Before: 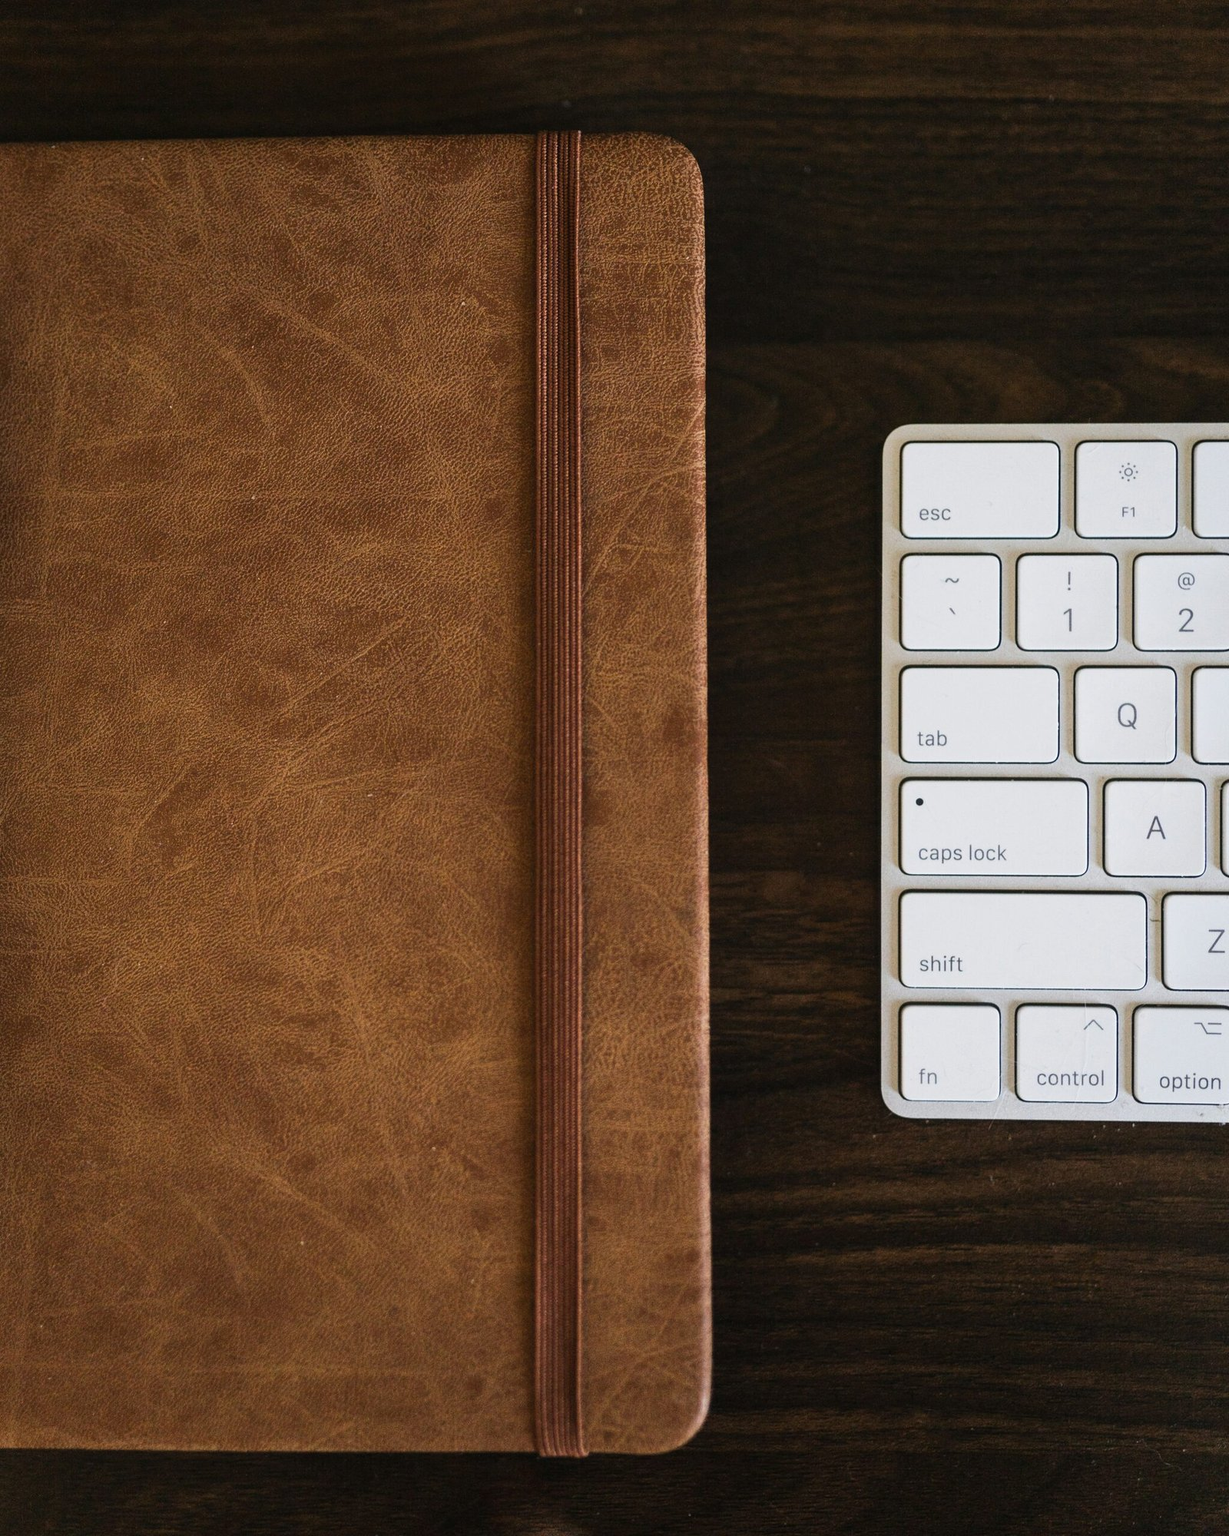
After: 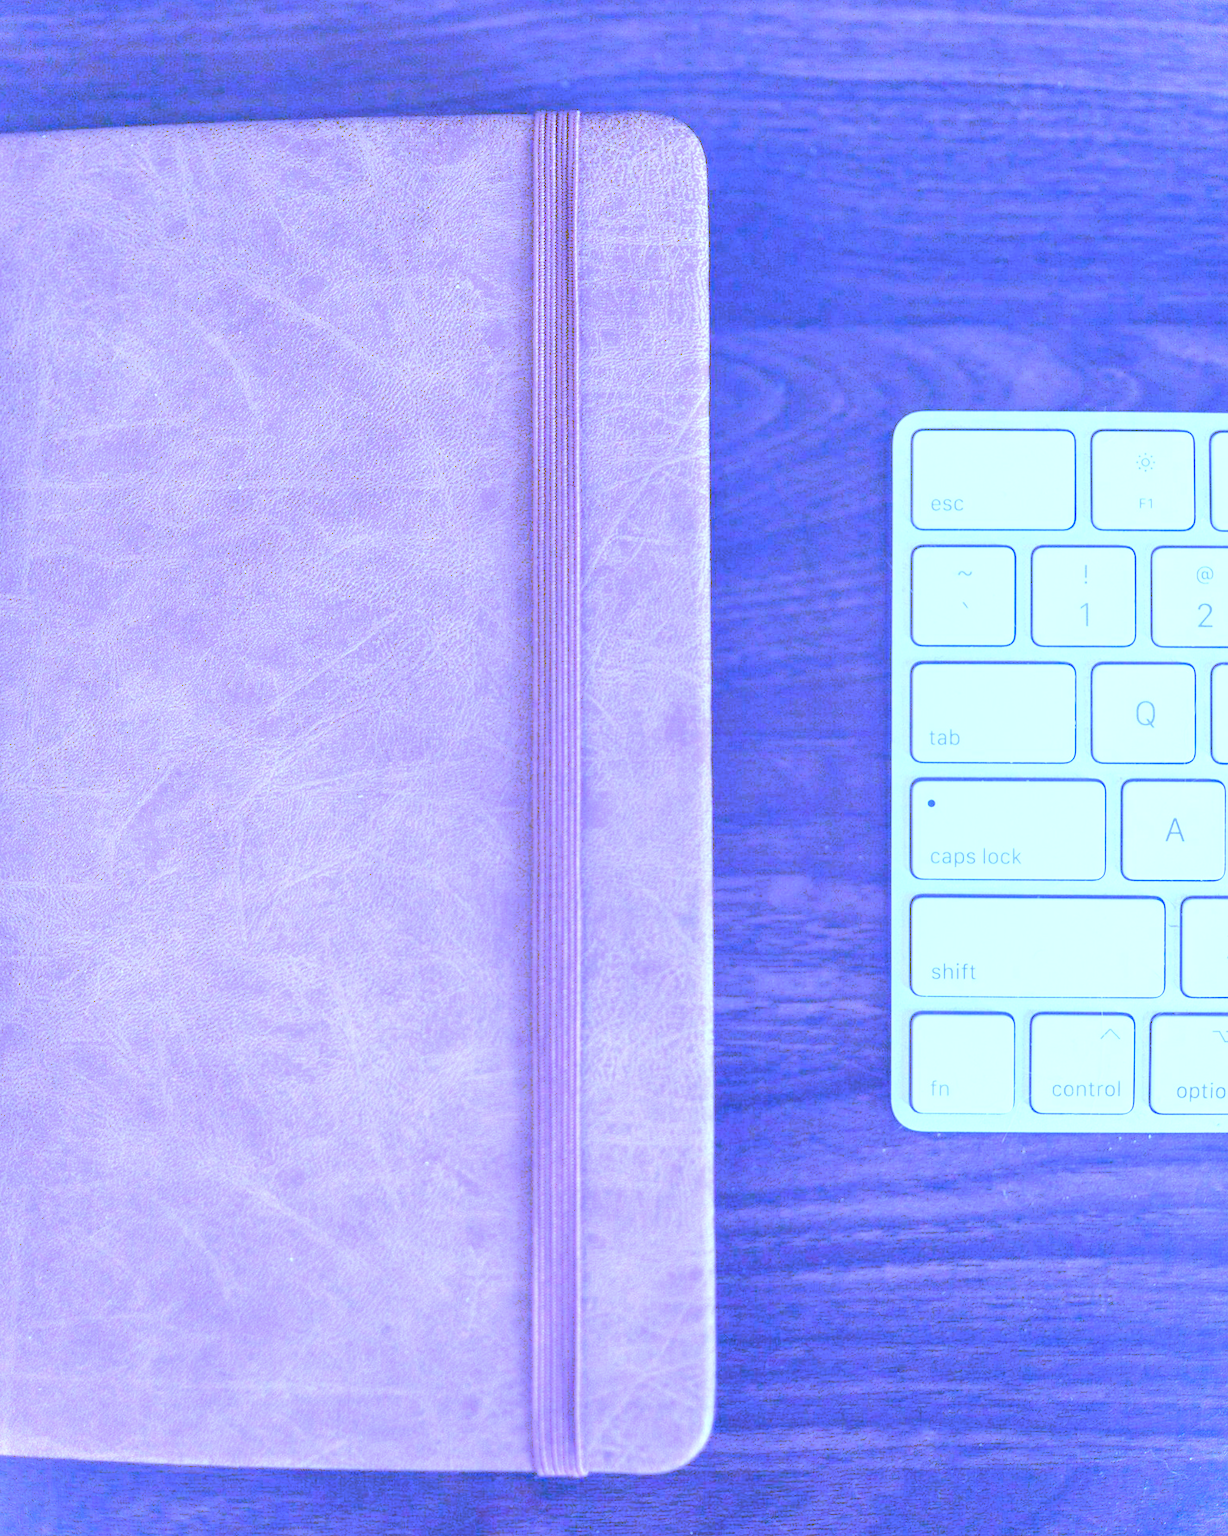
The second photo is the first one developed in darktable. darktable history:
lens correction: scale 1.04, crop 1.53, focal 34.9, aperture 8, distance 1000, camera "X-T50", lens "Sigma 18-50mm F2.8 DC DN | Contemporary 021"
exposure "scene-referred default": black level correction 0, exposure 0.7 EV, compensate exposure bias true, compensate highlight preservation false
color calibration: illuminant as shot in camera, x 0.462, y 0.419, temperature 2651.64 K
white balance: red 1.258, blue 3.096
